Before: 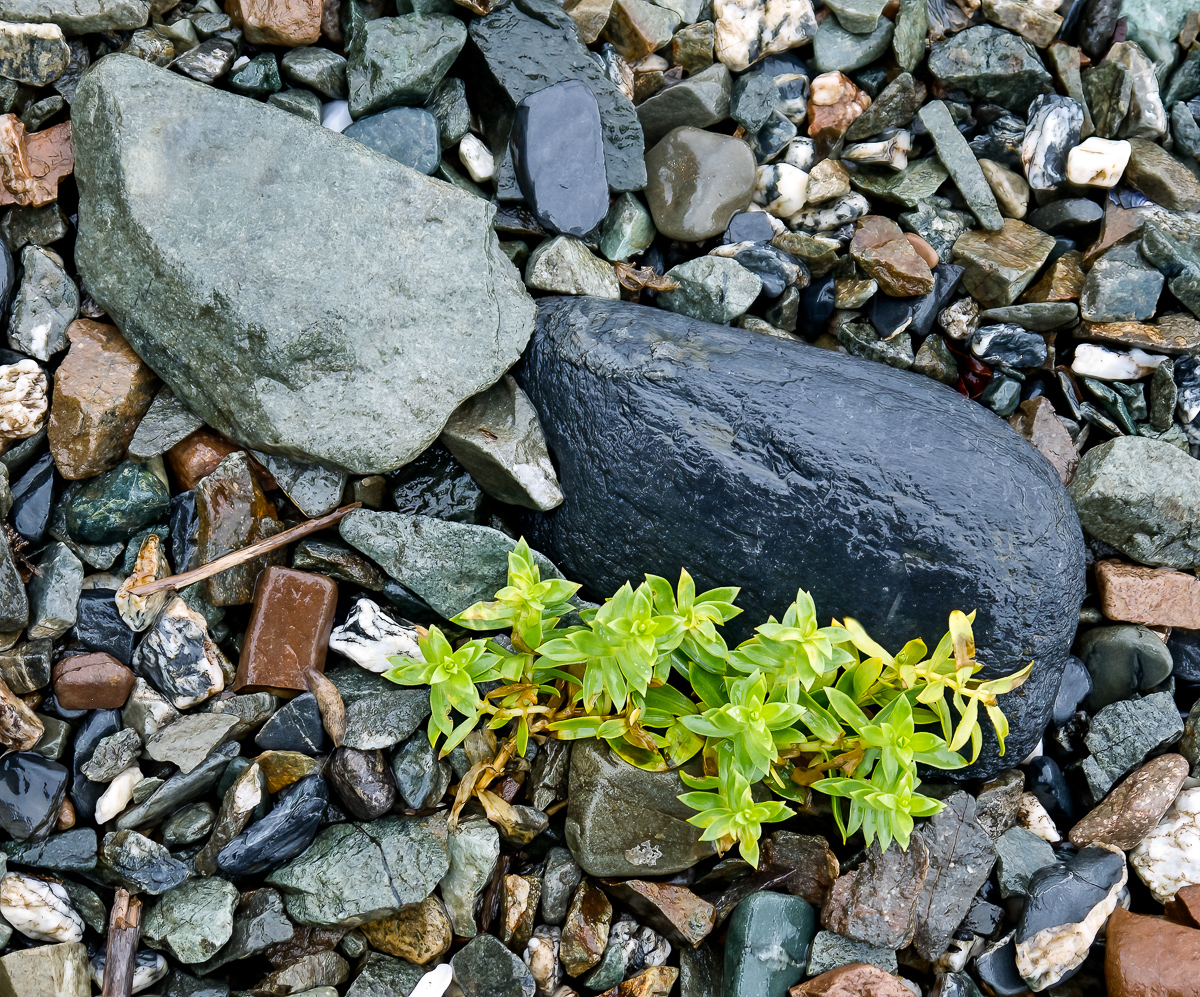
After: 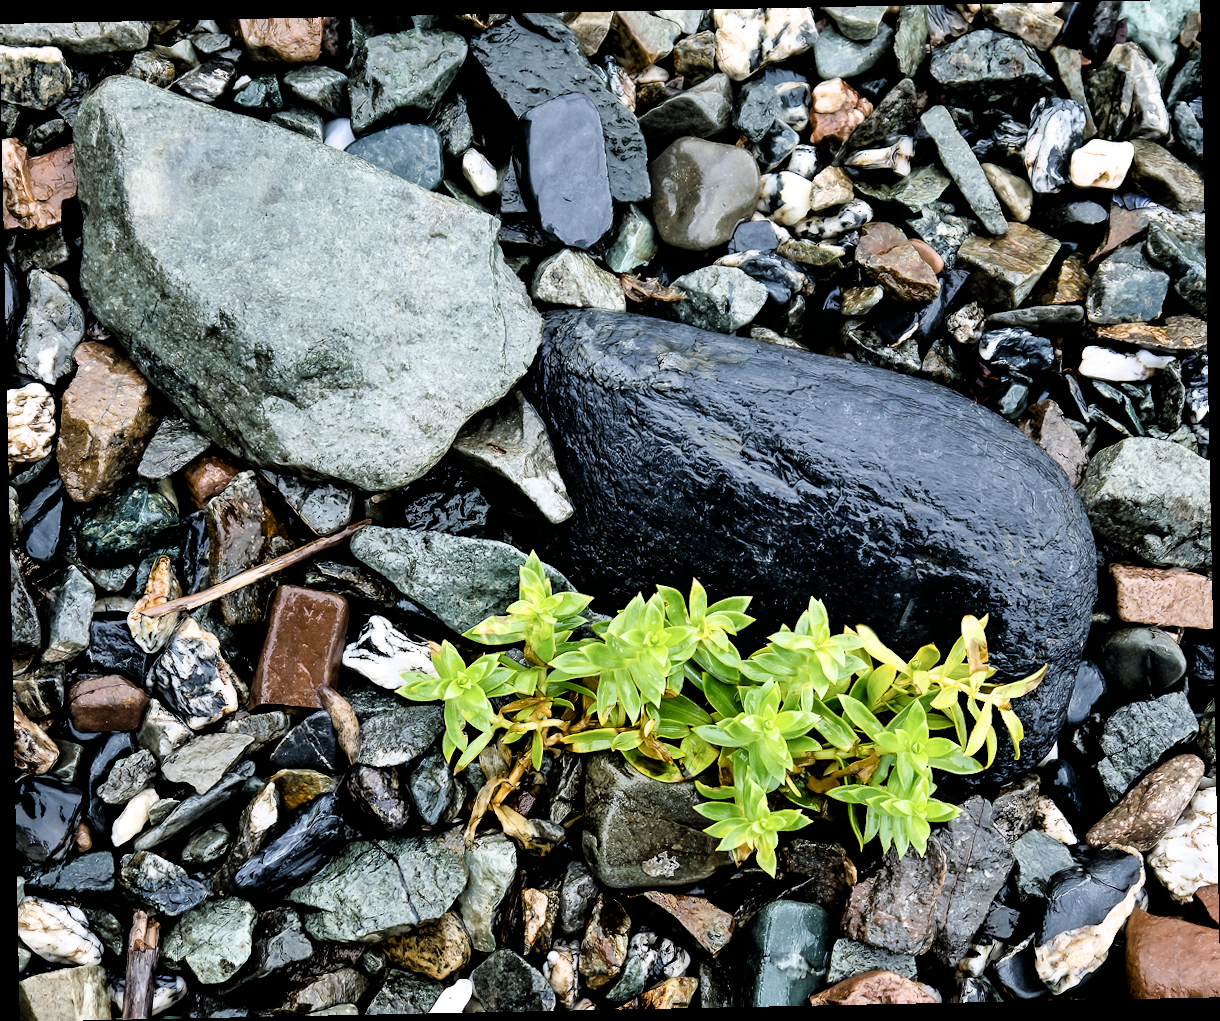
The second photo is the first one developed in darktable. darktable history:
filmic rgb: black relative exposure -3.64 EV, white relative exposure 2.44 EV, hardness 3.29
rotate and perspective: rotation -1.17°, automatic cropping off
